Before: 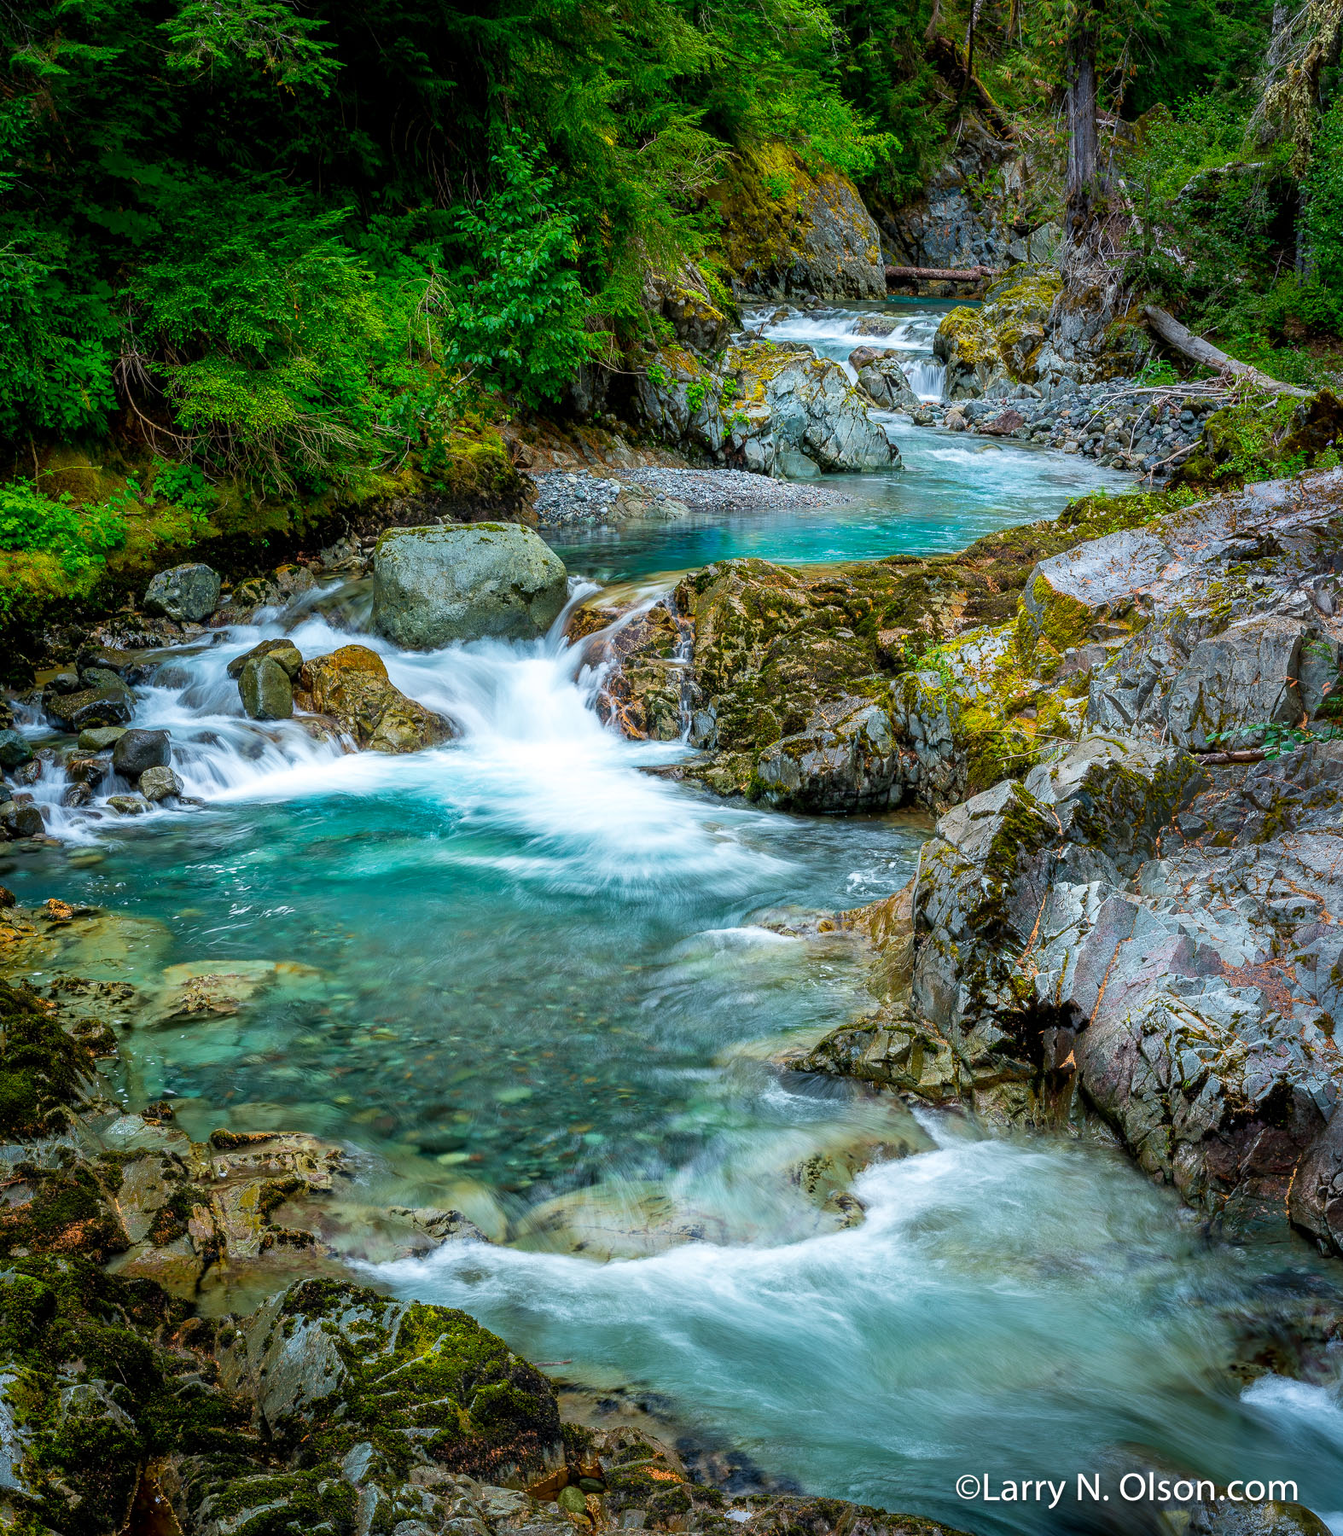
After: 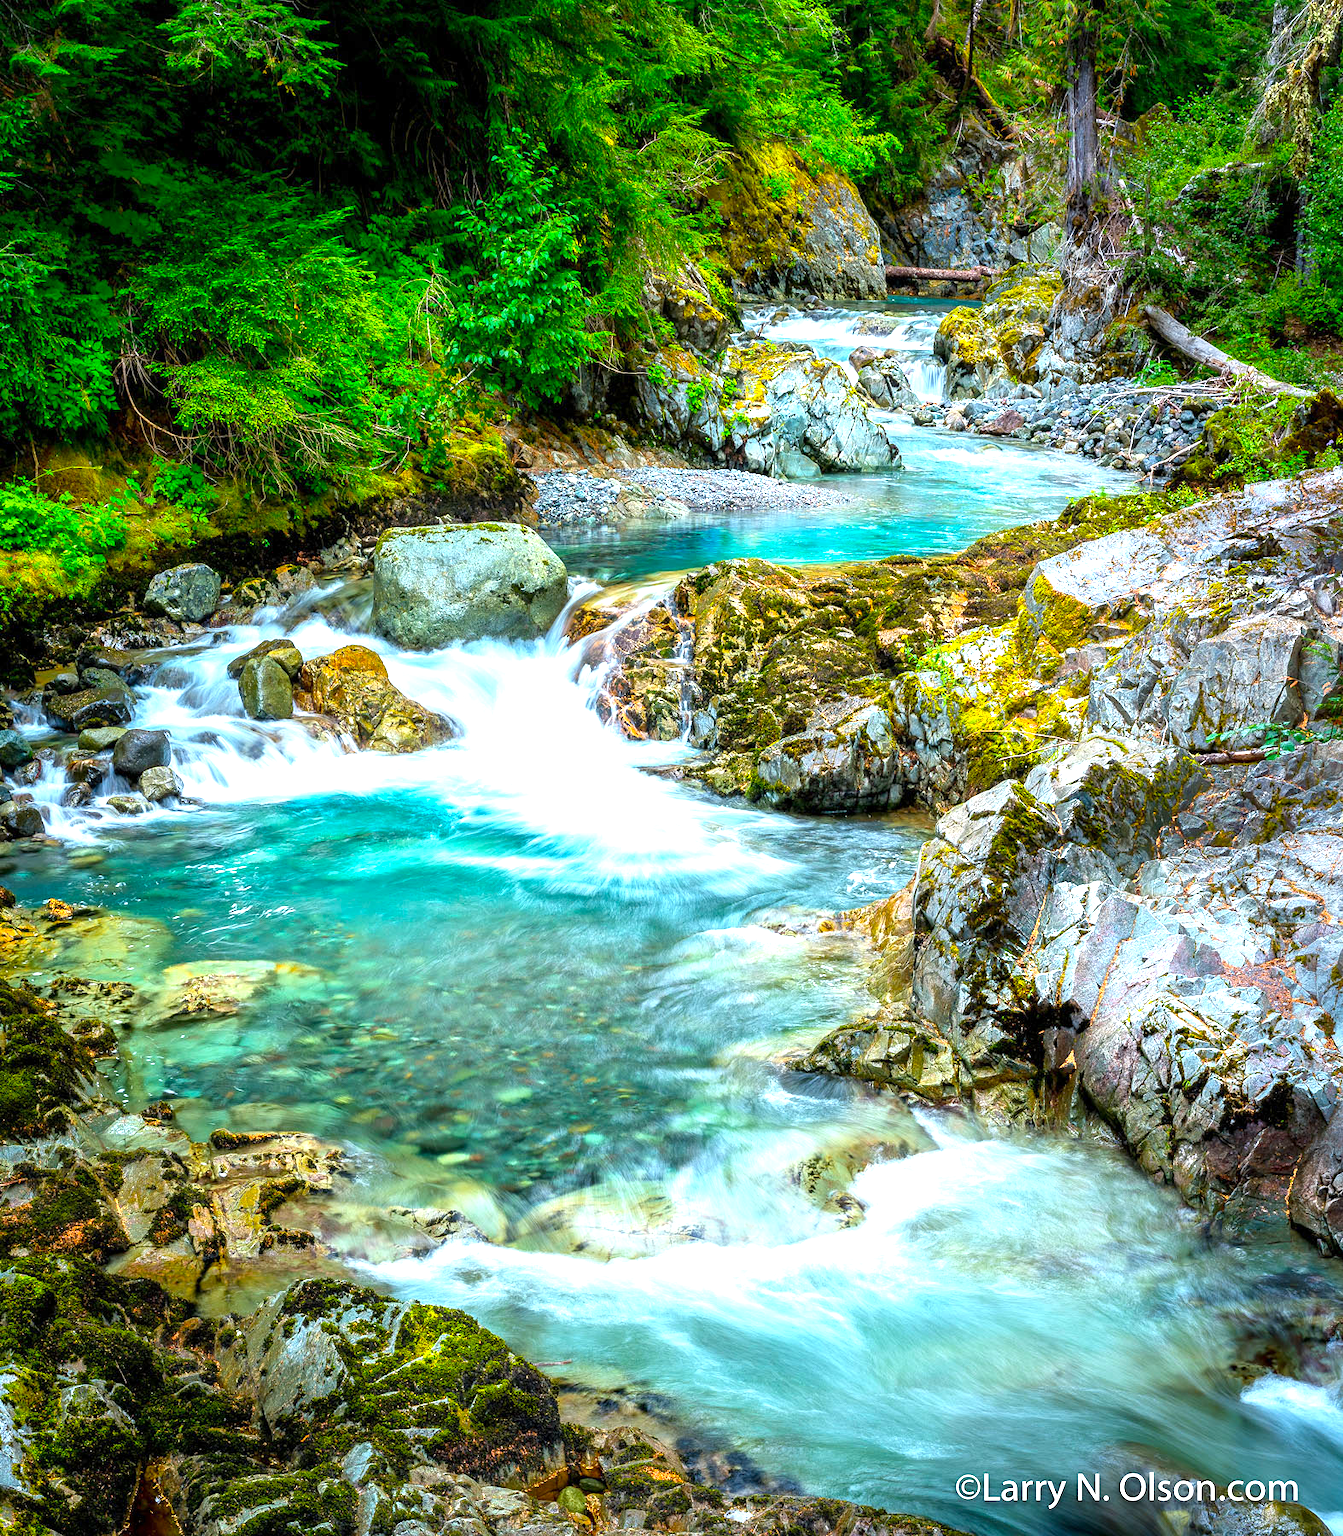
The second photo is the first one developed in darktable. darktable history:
exposure: exposure 1.2 EV, compensate highlight preservation false
color balance: output saturation 110%
